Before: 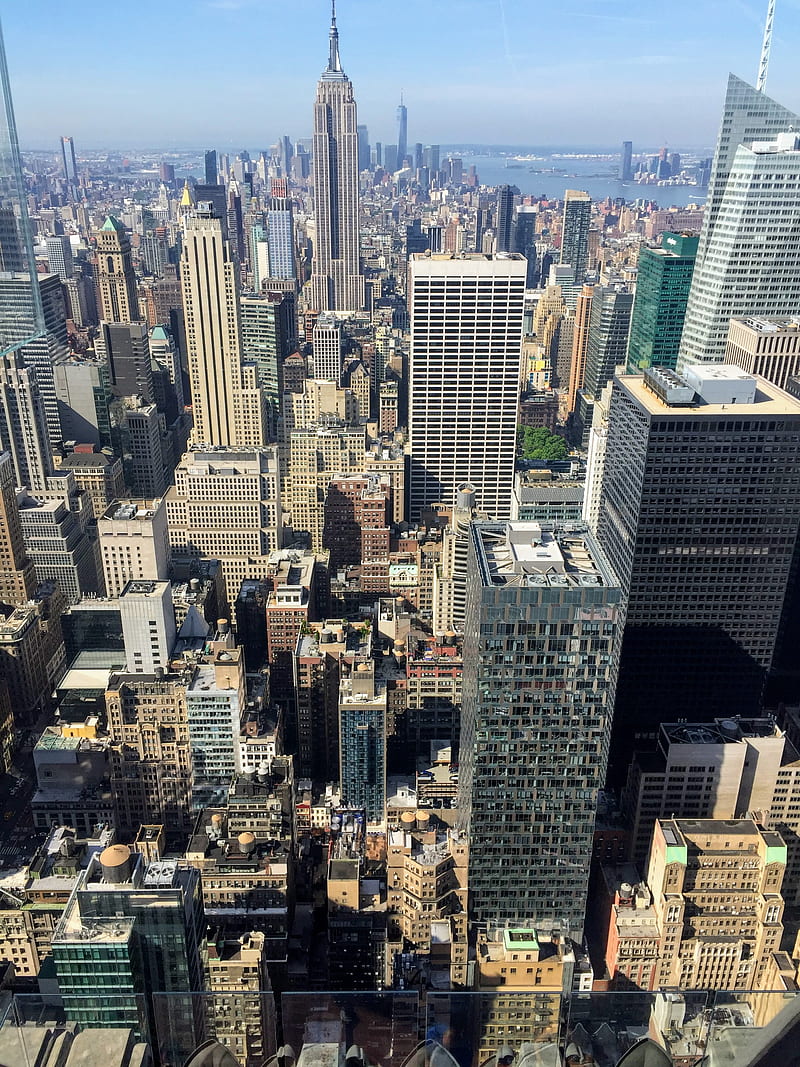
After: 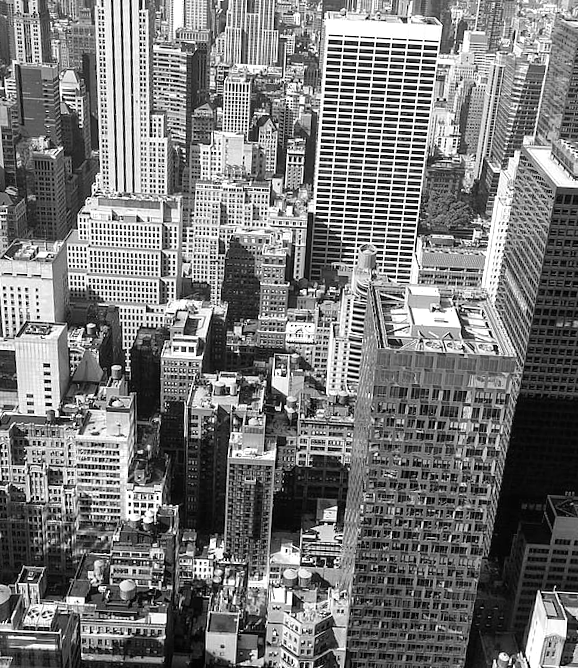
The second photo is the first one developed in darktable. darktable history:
crop and rotate: angle -3.37°, left 9.79%, top 20.73%, right 12.42%, bottom 11.82%
color calibration: output gray [0.28, 0.41, 0.31, 0], gray › normalize channels true, illuminant same as pipeline (D50), adaptation XYZ, x 0.346, y 0.359, gamut compression 0
exposure: black level correction 0, exposure 0.5 EV, compensate highlight preservation false
